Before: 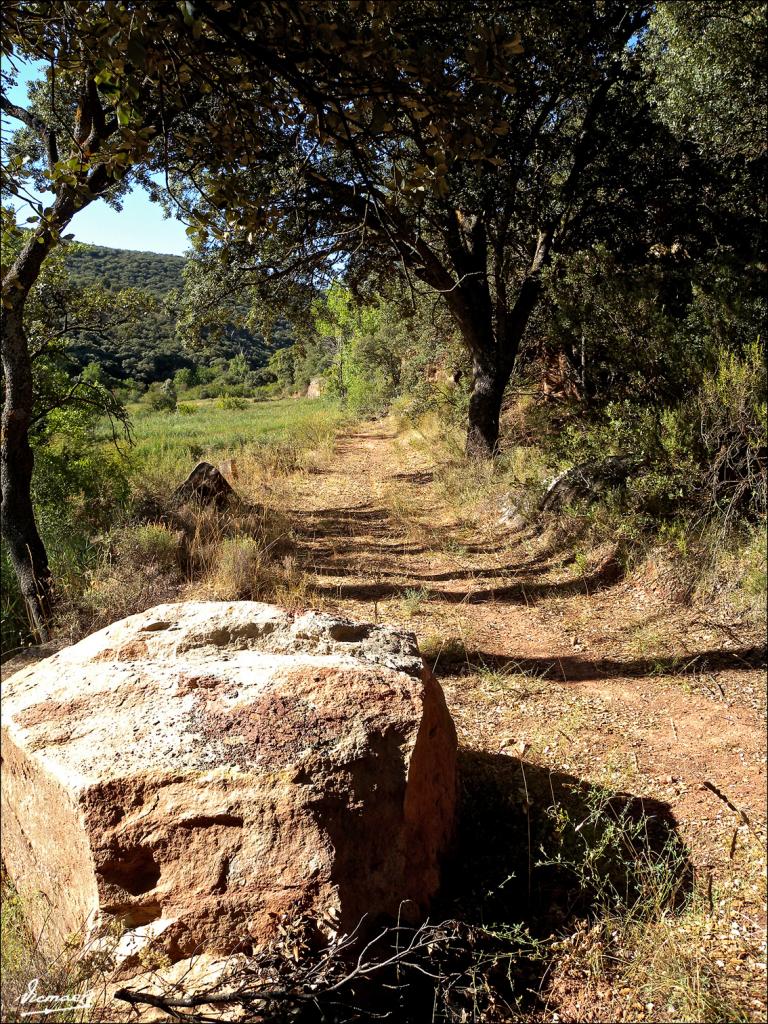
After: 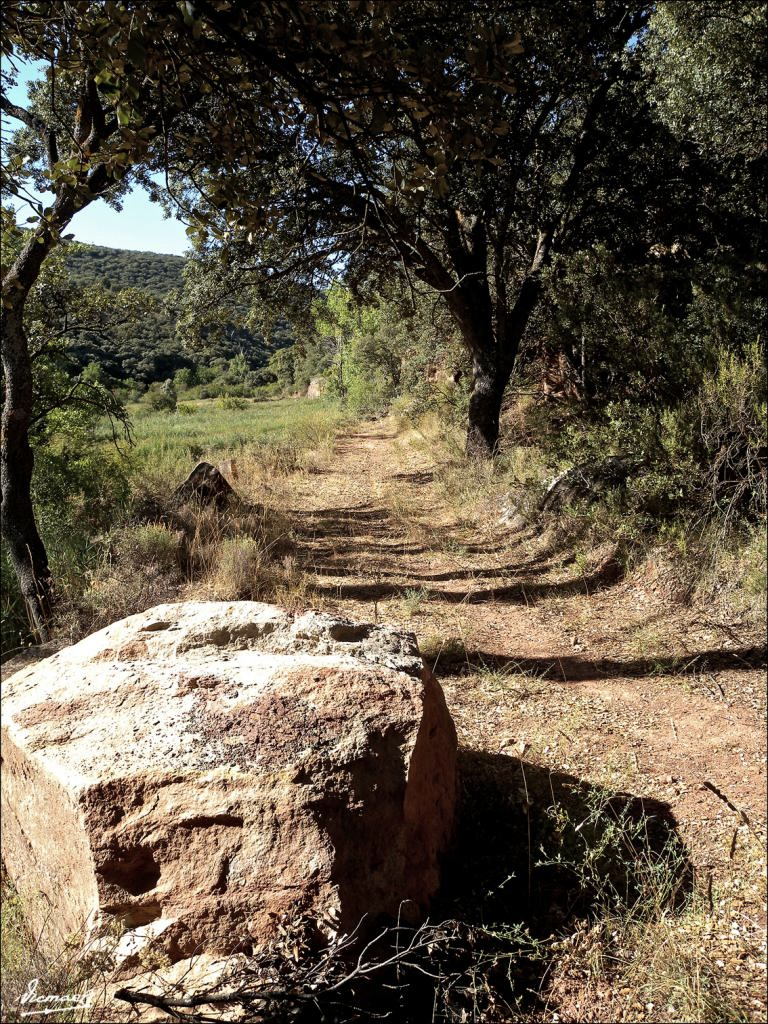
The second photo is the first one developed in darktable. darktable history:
contrast brightness saturation: contrast 0.056, brightness -0.007, saturation -0.241
